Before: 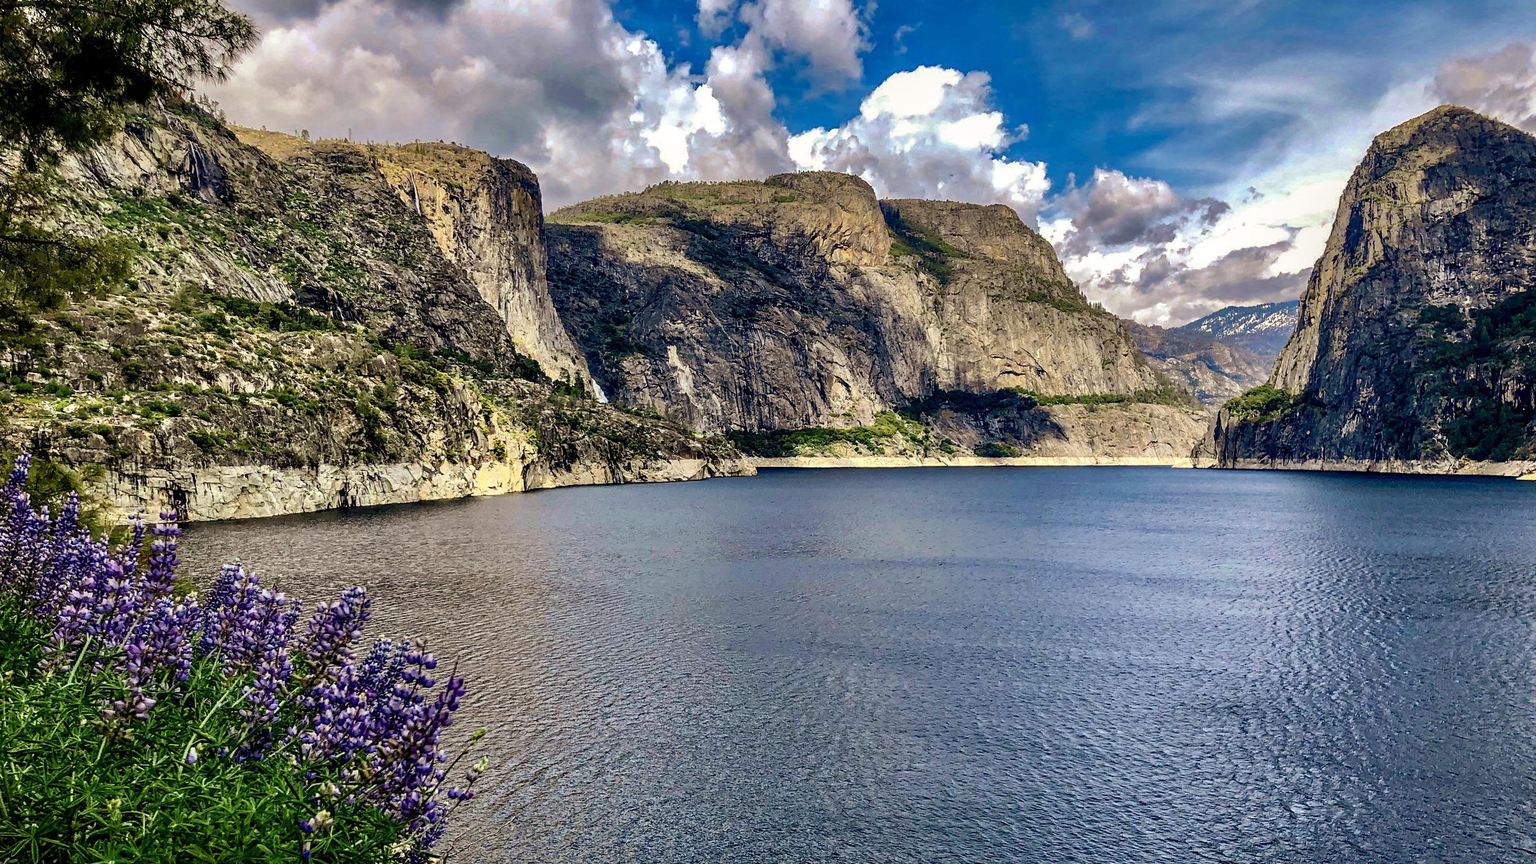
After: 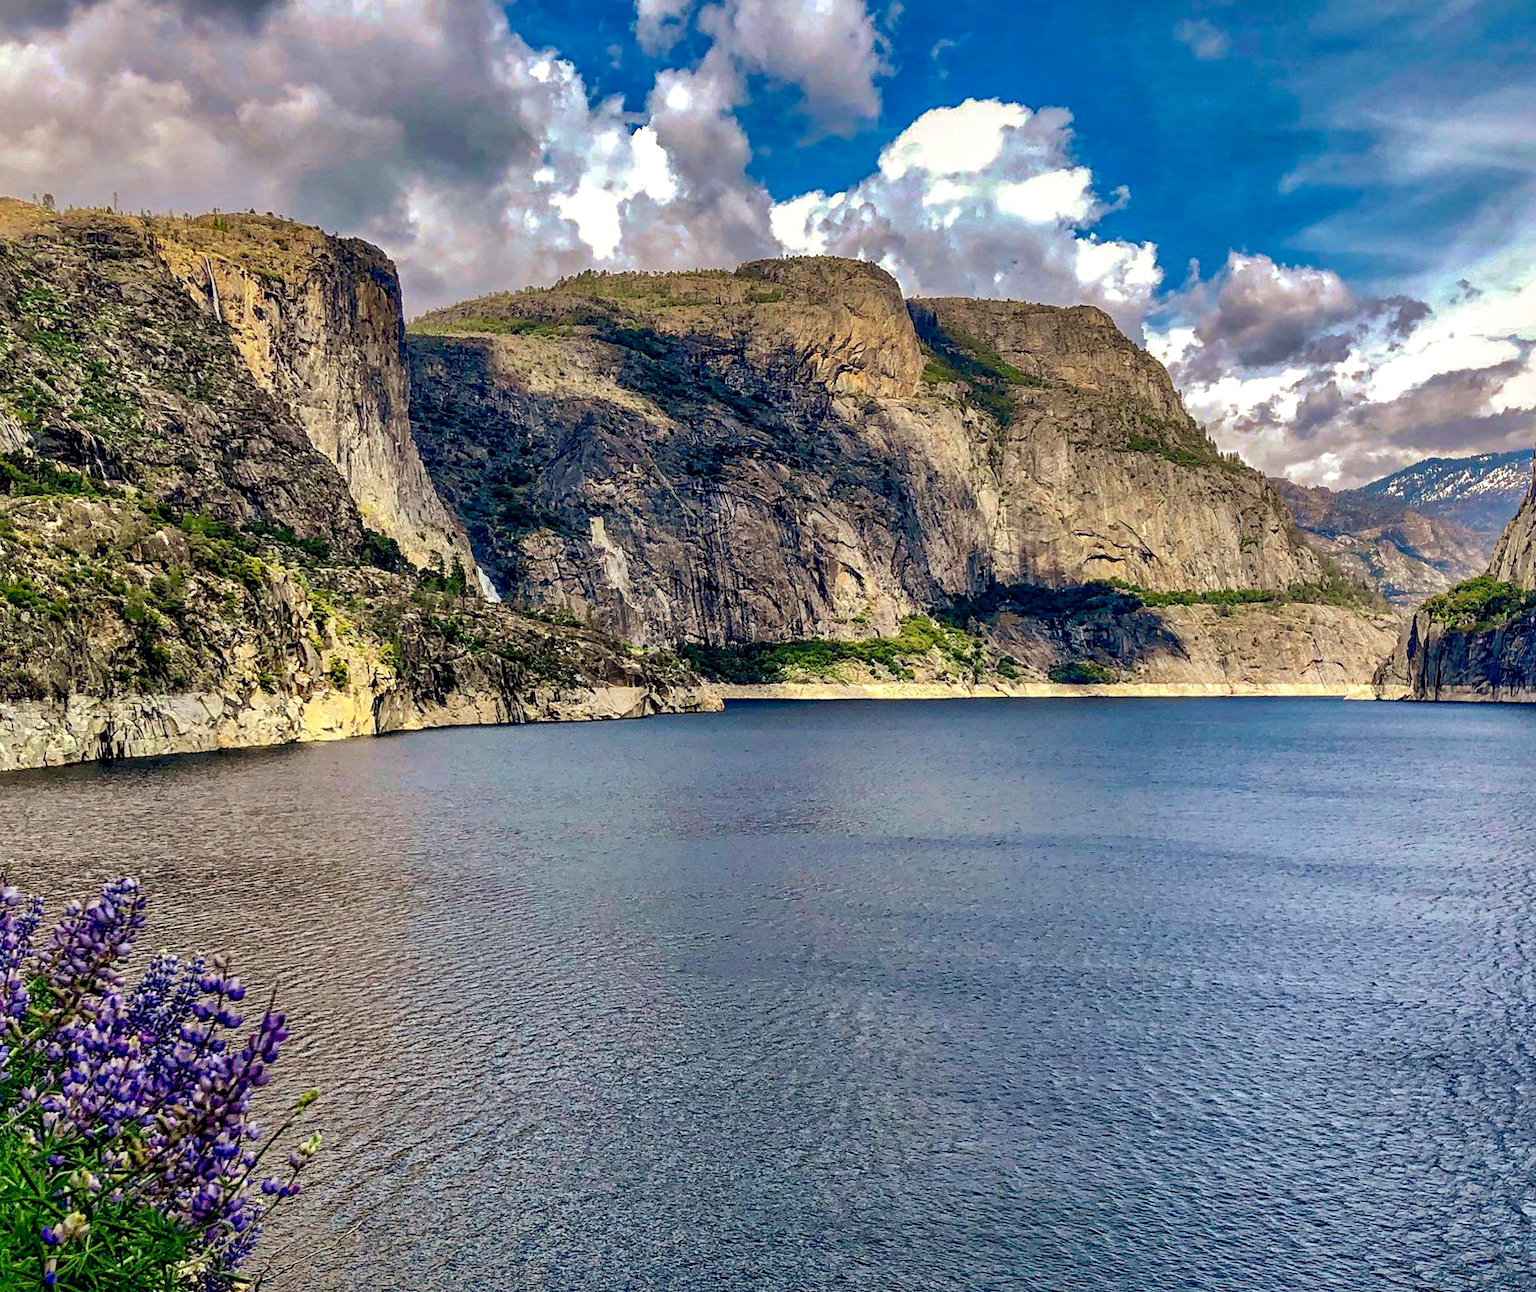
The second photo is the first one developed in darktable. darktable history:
local contrast: highlights 105%, shadows 100%, detail 119%, midtone range 0.2
shadows and highlights: on, module defaults
crop and rotate: left 17.781%, right 15.327%
